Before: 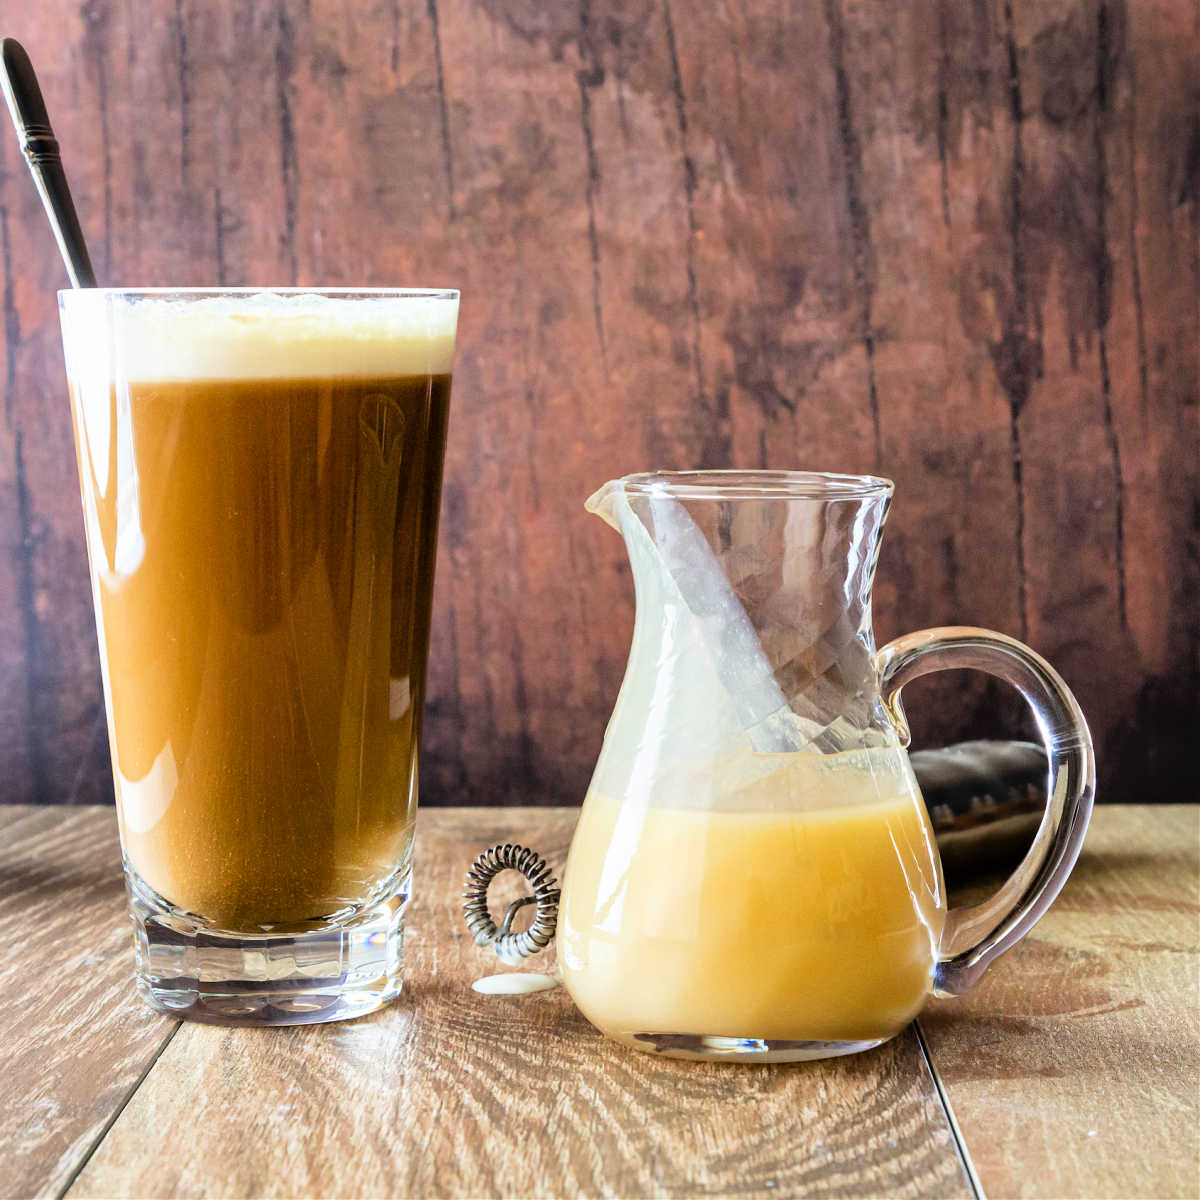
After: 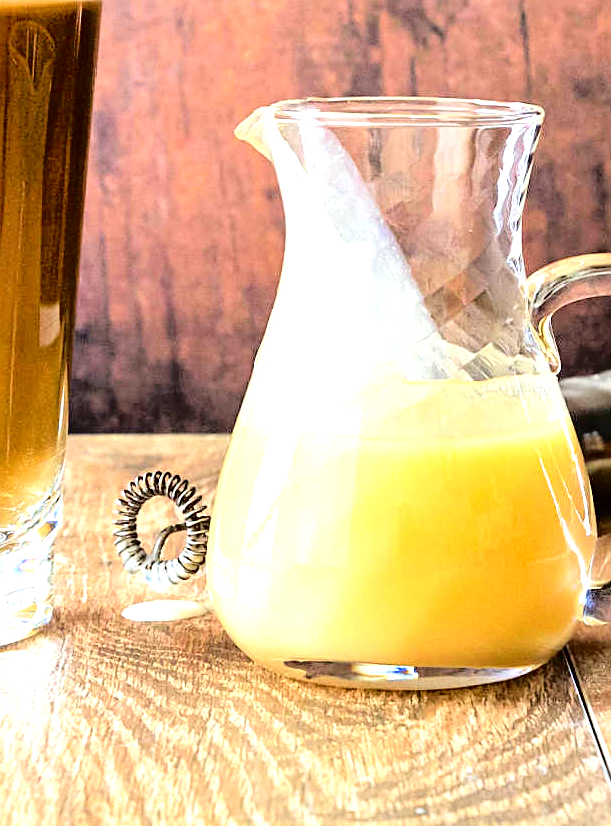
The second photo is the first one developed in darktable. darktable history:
crop and rotate: left 29.237%, top 31.152%, right 19.807%
tone curve: curves: ch0 [(0, 0) (0.058, 0.039) (0.168, 0.123) (0.282, 0.327) (0.45, 0.534) (0.676, 0.751) (0.89, 0.919) (1, 1)]; ch1 [(0, 0) (0.094, 0.081) (0.285, 0.299) (0.385, 0.403) (0.447, 0.455) (0.495, 0.496) (0.544, 0.552) (0.589, 0.612) (0.722, 0.728) (1, 1)]; ch2 [(0, 0) (0.257, 0.217) (0.43, 0.421) (0.498, 0.507) (0.531, 0.544) (0.56, 0.579) (0.625, 0.66) (1, 1)], color space Lab, independent channels, preserve colors none
exposure: exposure 0.74 EV, compensate highlight preservation false
sharpen: on, module defaults
